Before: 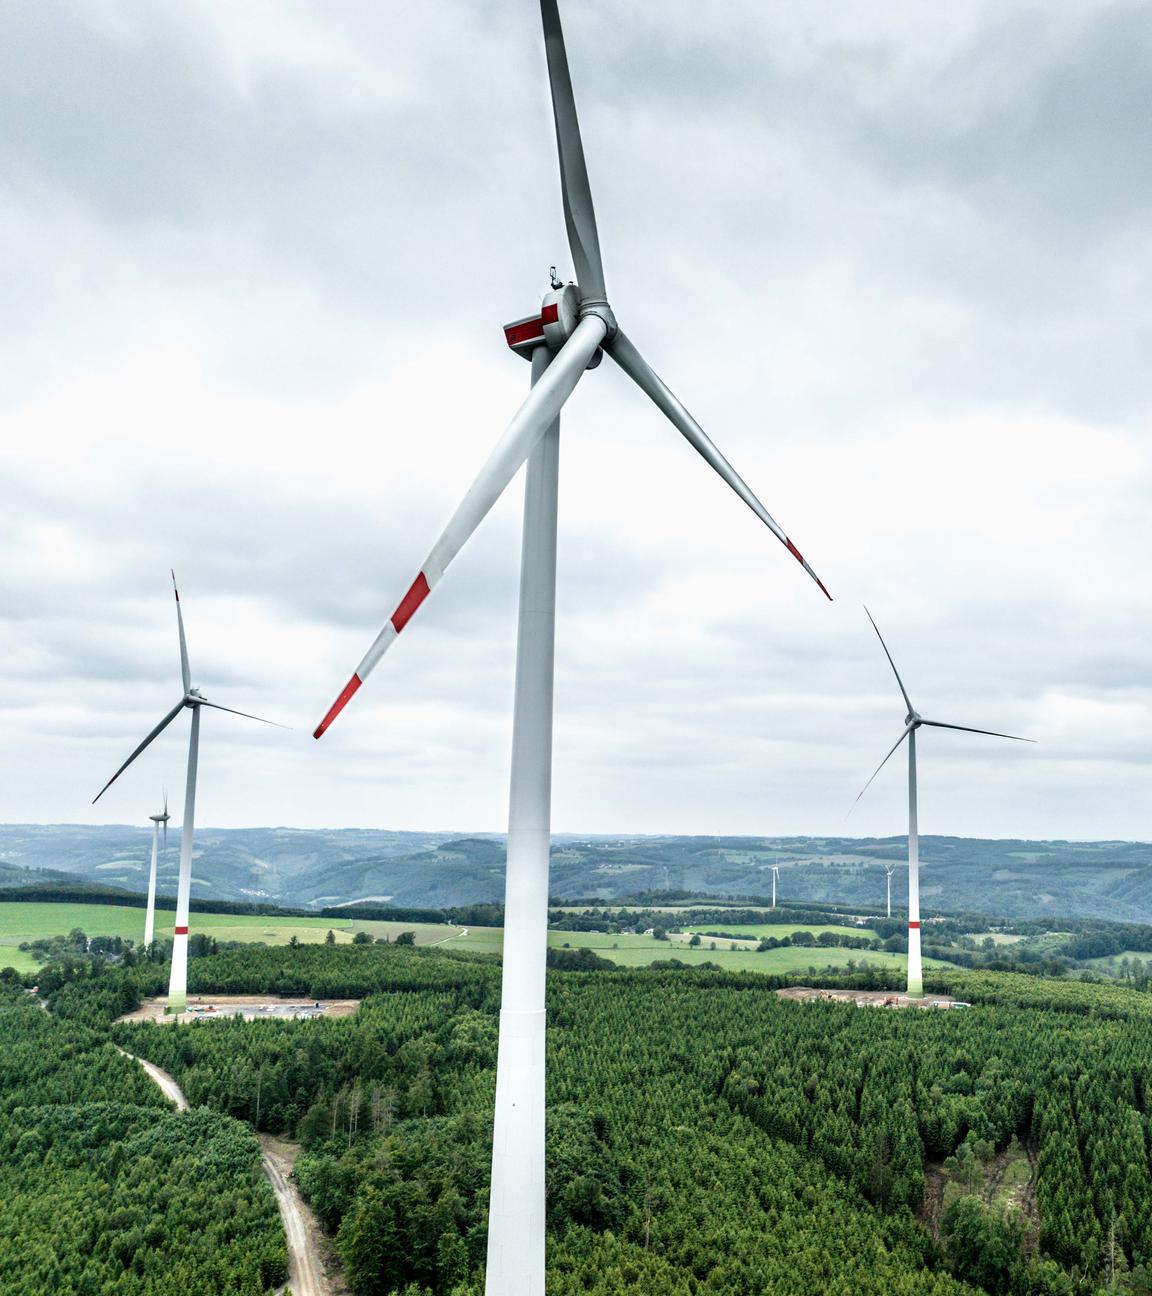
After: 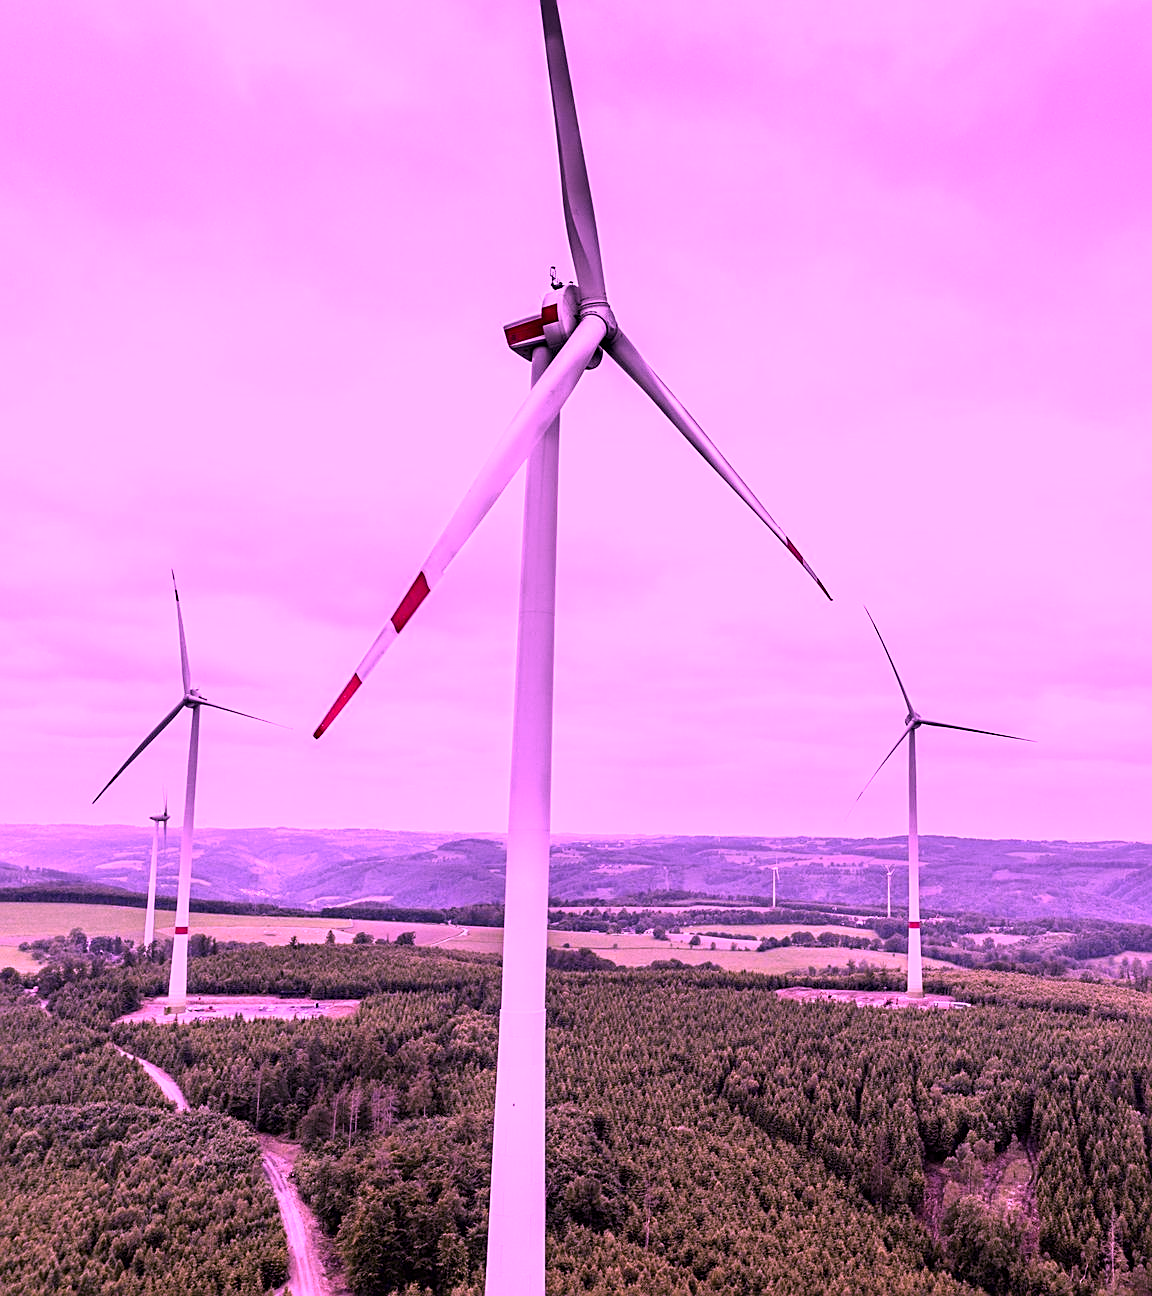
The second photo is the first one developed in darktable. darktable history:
color calibration: illuminant custom, x 0.262, y 0.521, temperature 7024.78 K
sharpen: amount 0.498
haze removal: strength 0.095, compatibility mode true, adaptive false
